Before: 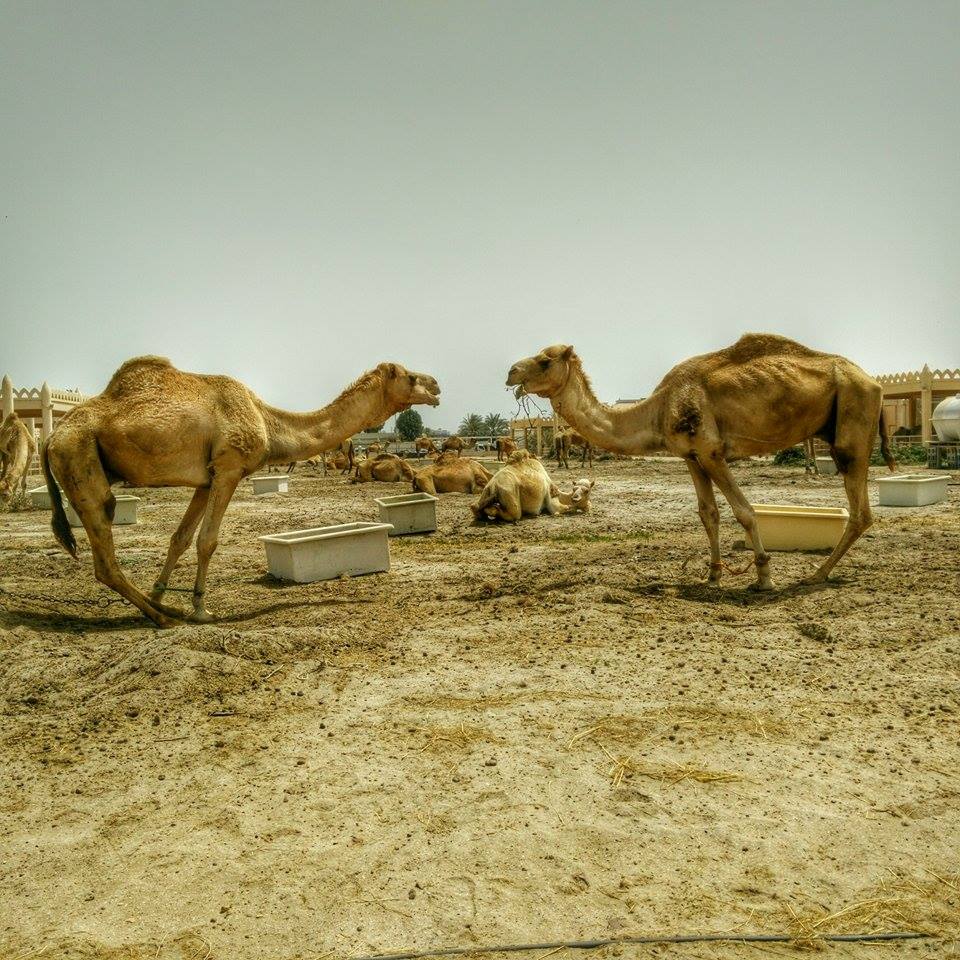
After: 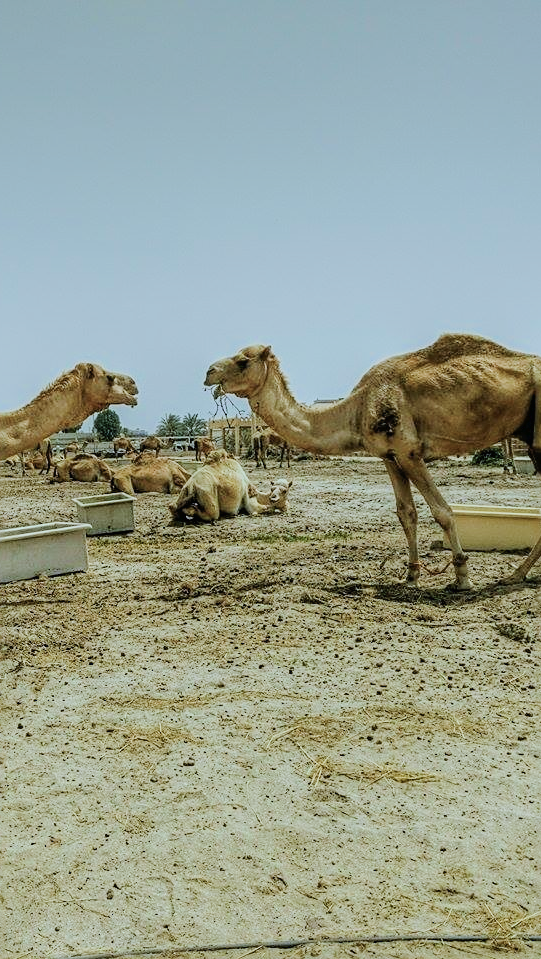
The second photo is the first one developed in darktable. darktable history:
tone curve: curves: ch0 [(0, 0) (0.003, 0.018) (0.011, 0.024) (0.025, 0.038) (0.044, 0.067) (0.069, 0.098) (0.1, 0.13) (0.136, 0.165) (0.177, 0.205) (0.224, 0.249) (0.277, 0.304) (0.335, 0.365) (0.399, 0.432) (0.468, 0.505) (0.543, 0.579) (0.623, 0.652) (0.709, 0.725) (0.801, 0.802) (0.898, 0.876) (1, 1)], preserve colors none
color calibration: illuminant custom, x 0.387, y 0.387, temperature 3831.37 K
sharpen: on, module defaults
filmic rgb: black relative exposure -7.65 EV, white relative exposure 4.56 EV, hardness 3.61, contrast 0.986, color science v6 (2022)
color zones: curves: ch1 [(0, 0.469) (0.01, 0.469) (0.12, 0.446) (0.248, 0.469) (0.5, 0.5) (0.748, 0.5) (0.99, 0.469) (1, 0.469)]
exposure: exposure 0.085 EV, compensate highlight preservation false
tone equalizer: edges refinement/feathering 500, mask exposure compensation -1.57 EV, preserve details no
crop: left 31.548%, top 0.001%, right 12.036%
